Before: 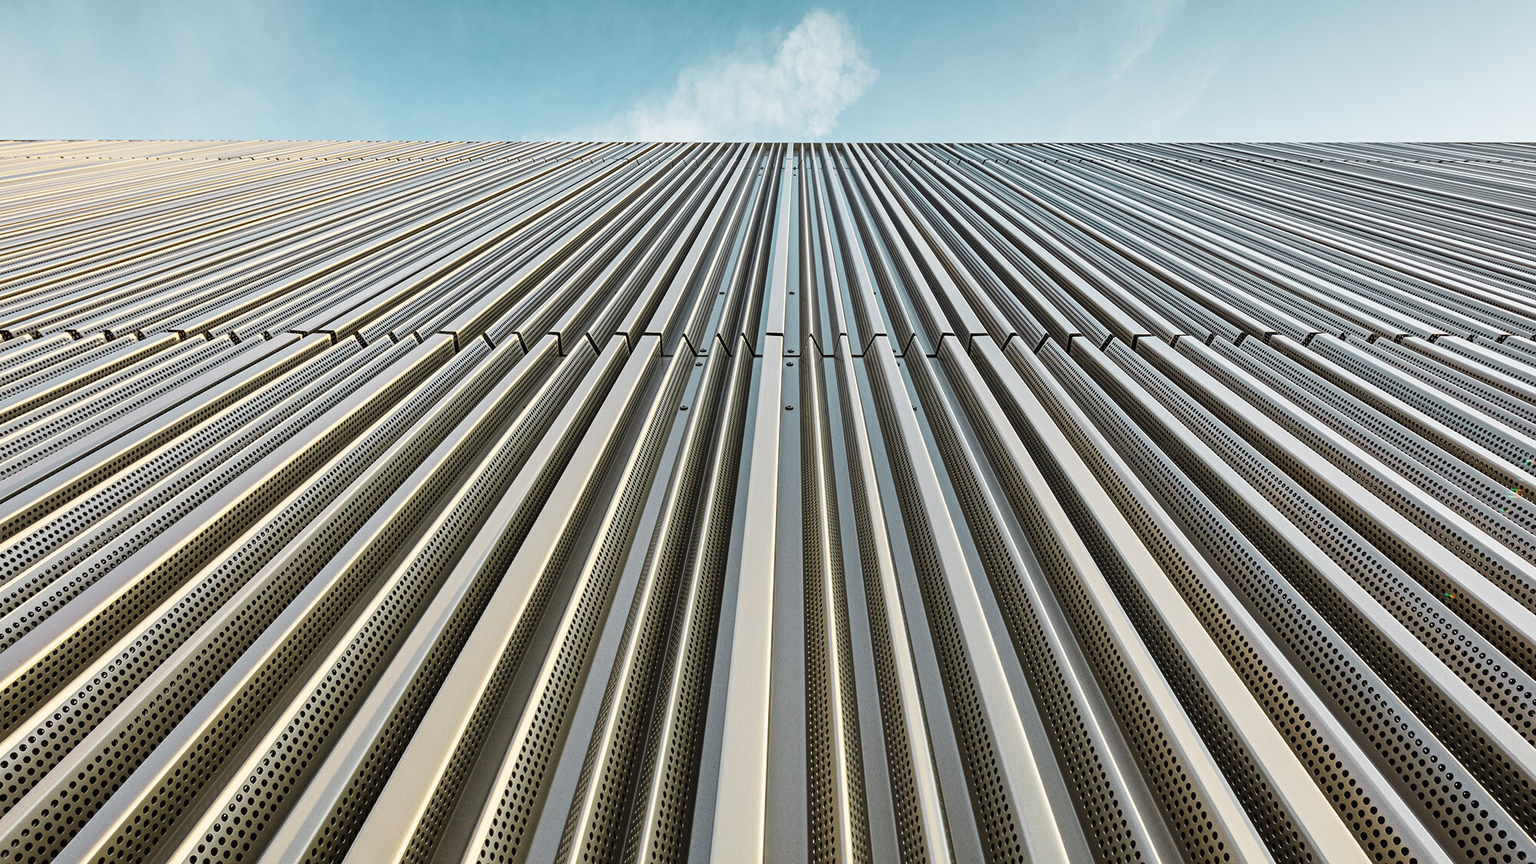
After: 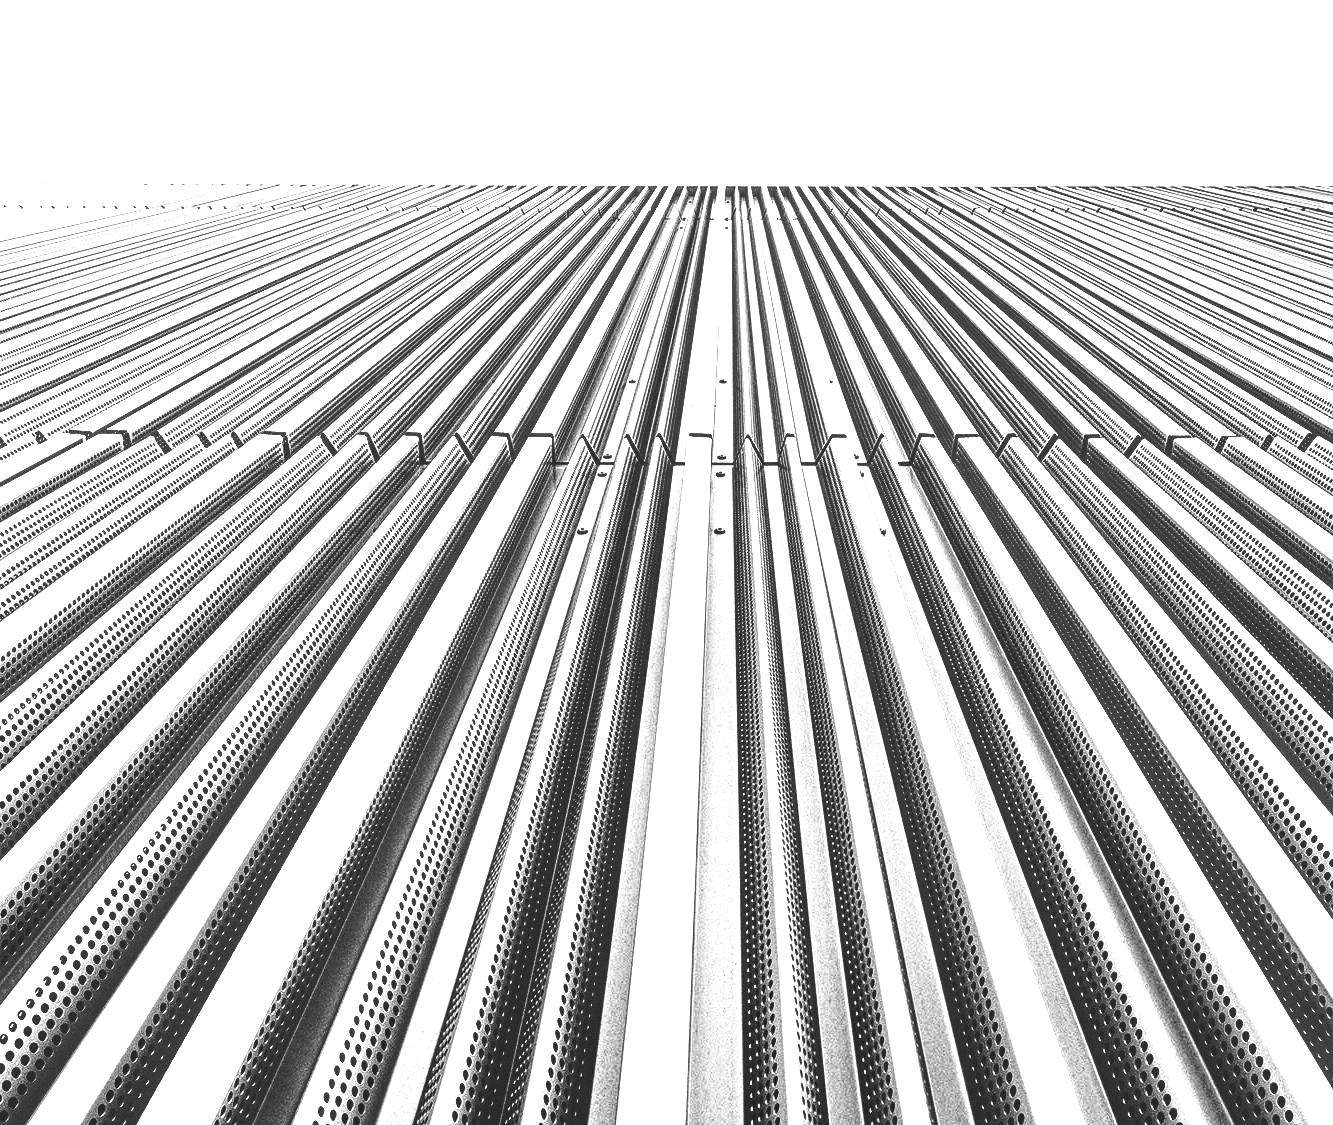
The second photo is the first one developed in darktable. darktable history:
local contrast: on, module defaults
contrast brightness saturation: contrast 0.02, brightness -1, saturation -1
exposure: black level correction 0, exposure 1.741 EV, compensate exposure bias true, compensate highlight preservation false
tone curve: curves: ch0 [(0, 0.029) (0.168, 0.142) (0.359, 0.44) (0.469, 0.544) (0.634, 0.722) (0.858, 0.903) (1, 0.968)]; ch1 [(0, 0) (0.437, 0.453) (0.472, 0.47) (0.502, 0.502) (0.54, 0.534) (0.57, 0.592) (0.618, 0.66) (0.699, 0.749) (0.859, 0.919) (1, 1)]; ch2 [(0, 0) (0.33, 0.301) (0.421, 0.443) (0.476, 0.498) (0.505, 0.503) (0.547, 0.557) (0.586, 0.634) (0.608, 0.676) (1, 1)], color space Lab, independent channels, preserve colors none
color balance: contrast 10%
contrast equalizer: y [[0.5 ×6], [0.5 ×6], [0.5, 0.5, 0.501, 0.545, 0.707, 0.863], [0 ×6], [0 ×6]]
crop: left 15.419%, right 17.914%
grain: coarseness 0.09 ISO
